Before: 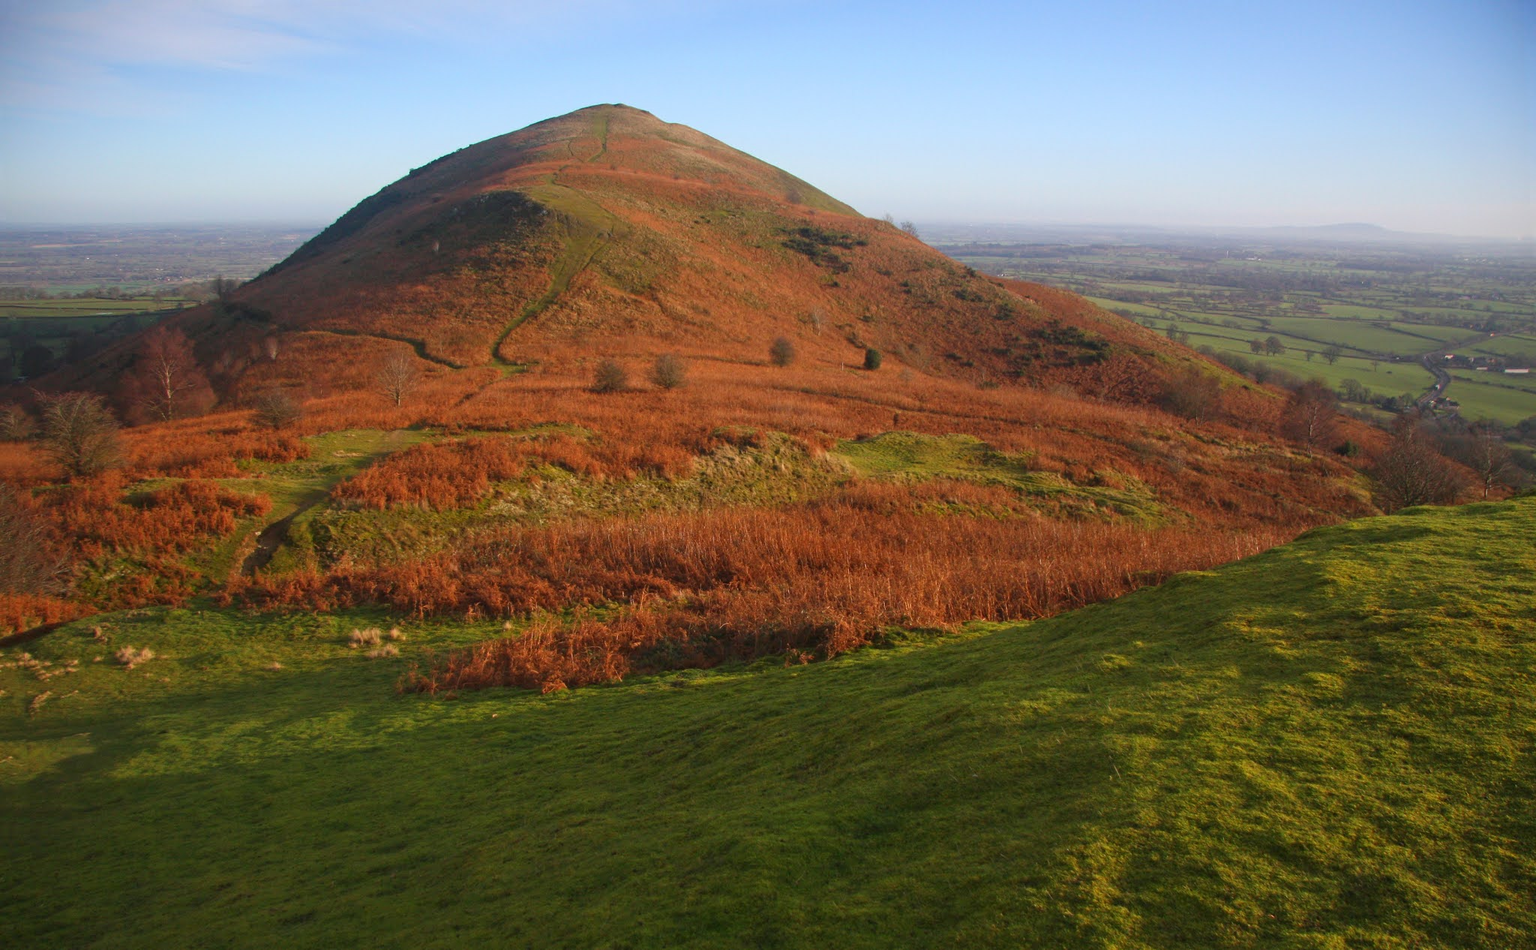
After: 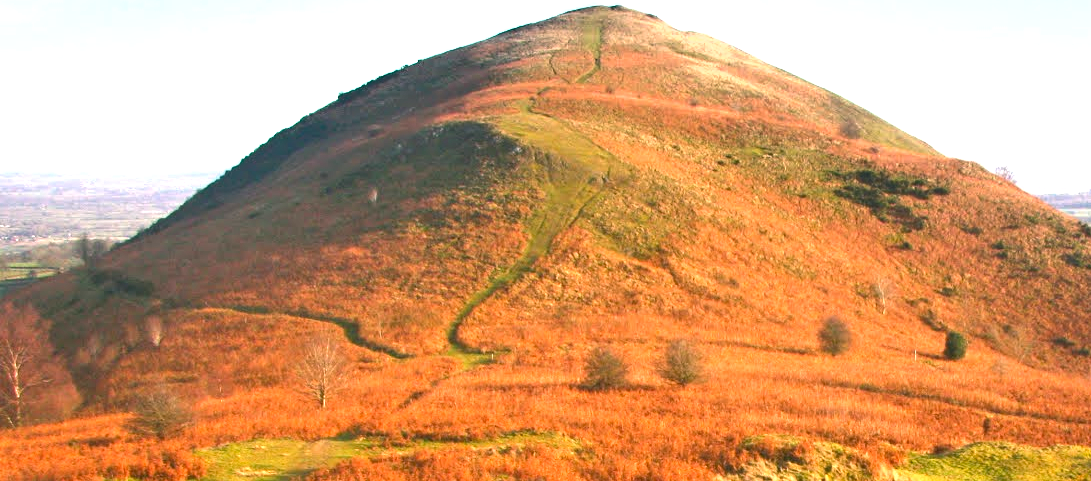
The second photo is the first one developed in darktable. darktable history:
crop: left 10.186%, top 10.534%, right 36.522%, bottom 51.397%
shadows and highlights: shadows 20.94, highlights -36.34, highlights color adjustment 0.566%, soften with gaussian
exposure: black level correction 0.001, exposure 1.732 EV, compensate highlight preservation false
color correction: highlights a* 4.3, highlights b* 4.93, shadows a* -7.5, shadows b* 5
